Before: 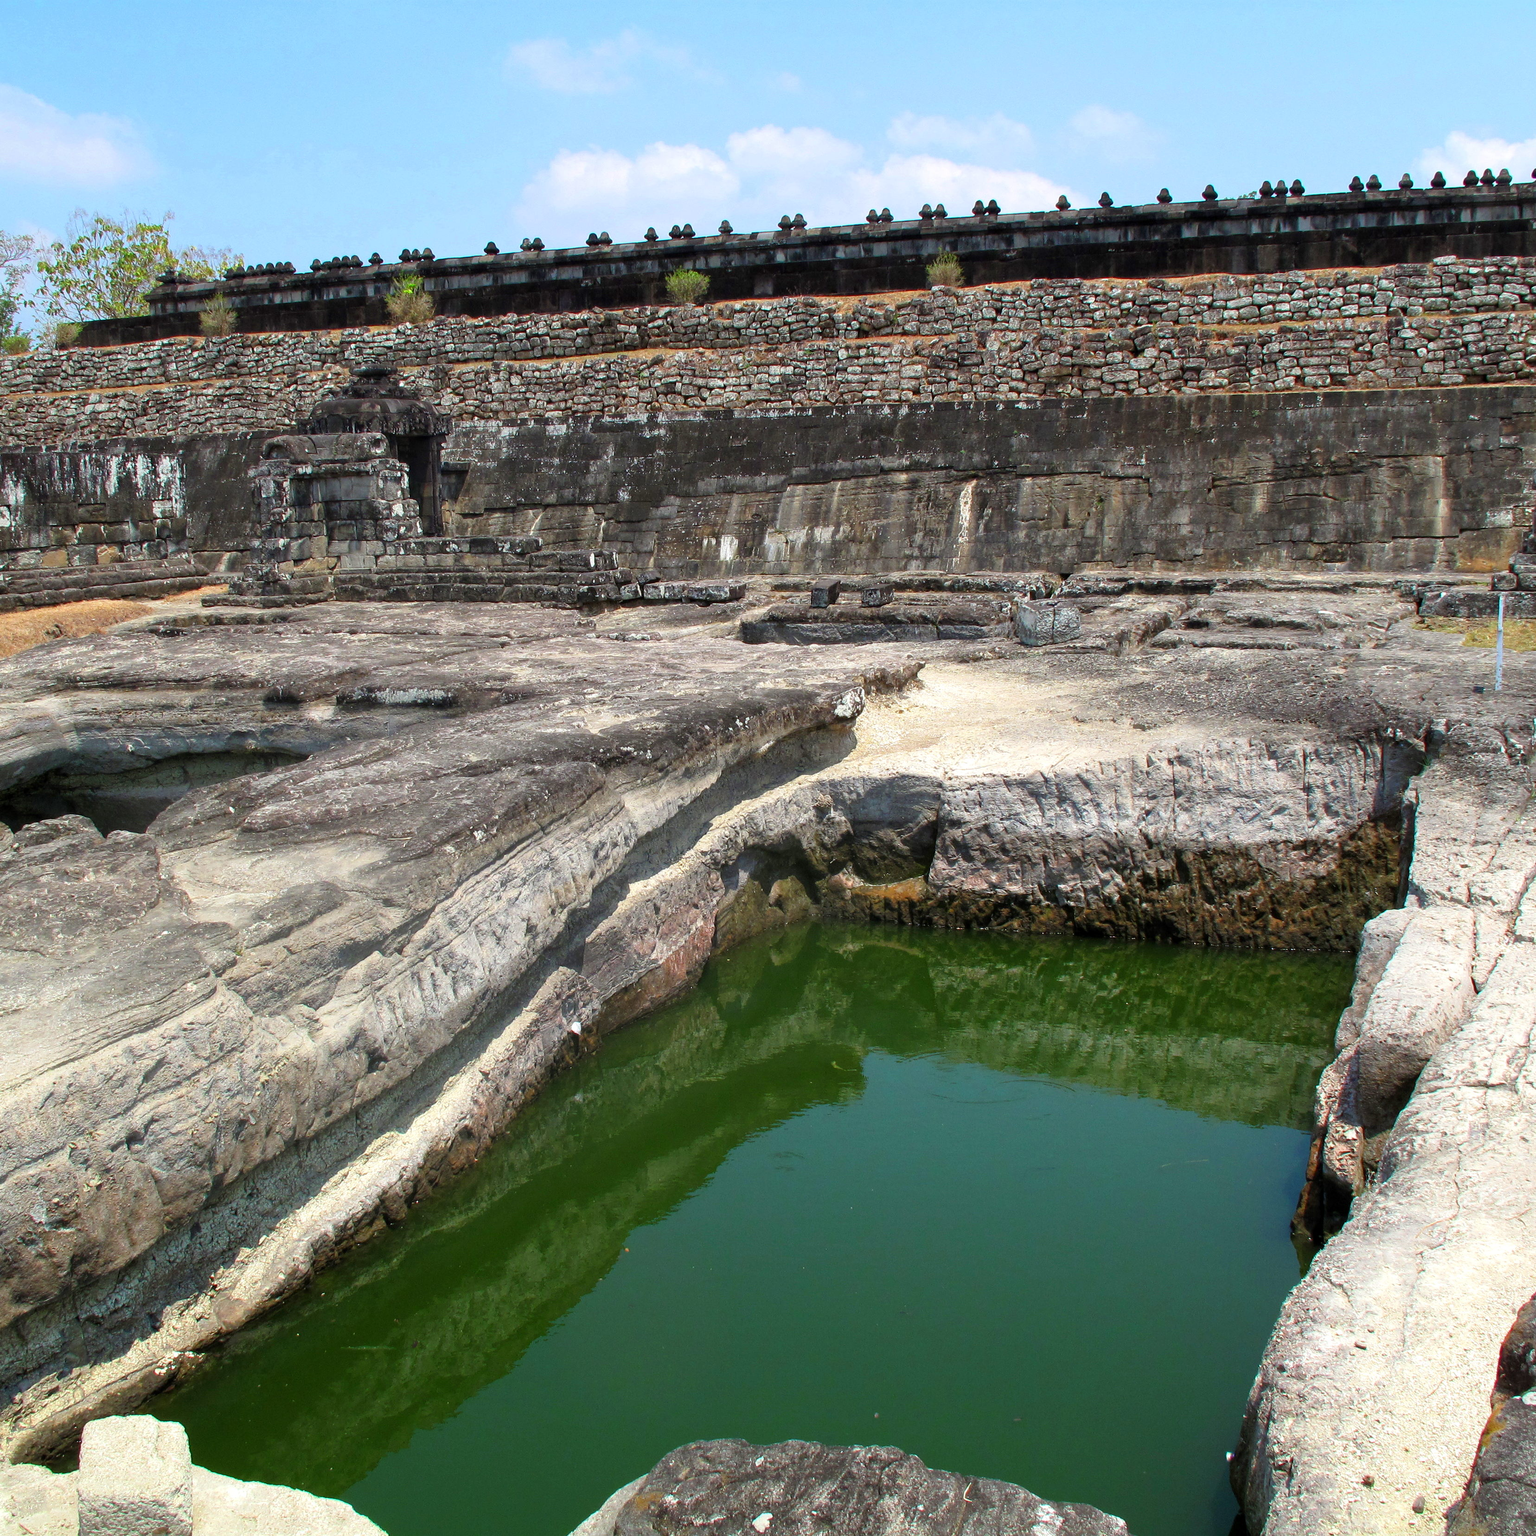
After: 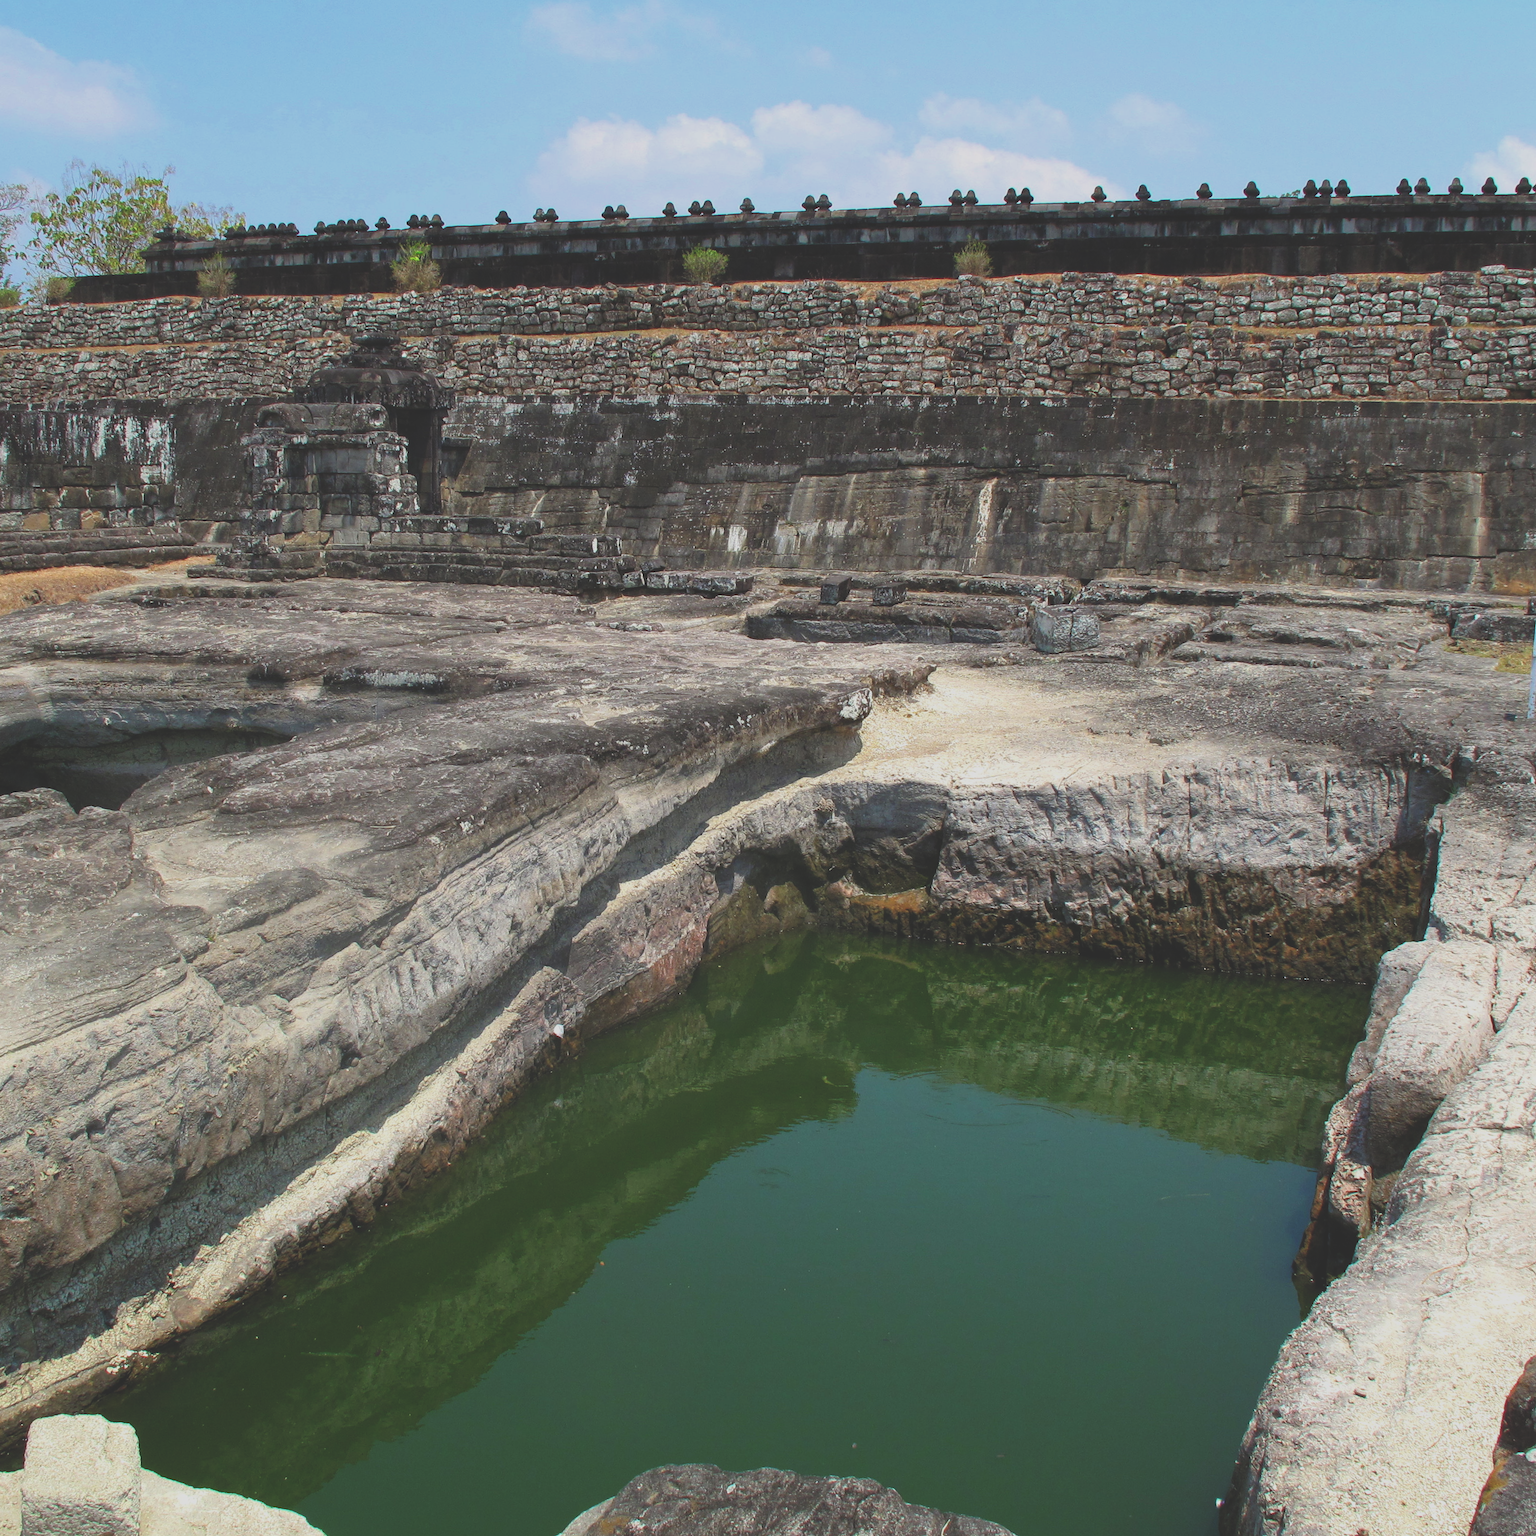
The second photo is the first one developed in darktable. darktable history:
crop and rotate: angle -2.3°
exposure: black level correction -0.036, exposure -0.495 EV, compensate exposure bias true, compensate highlight preservation false
